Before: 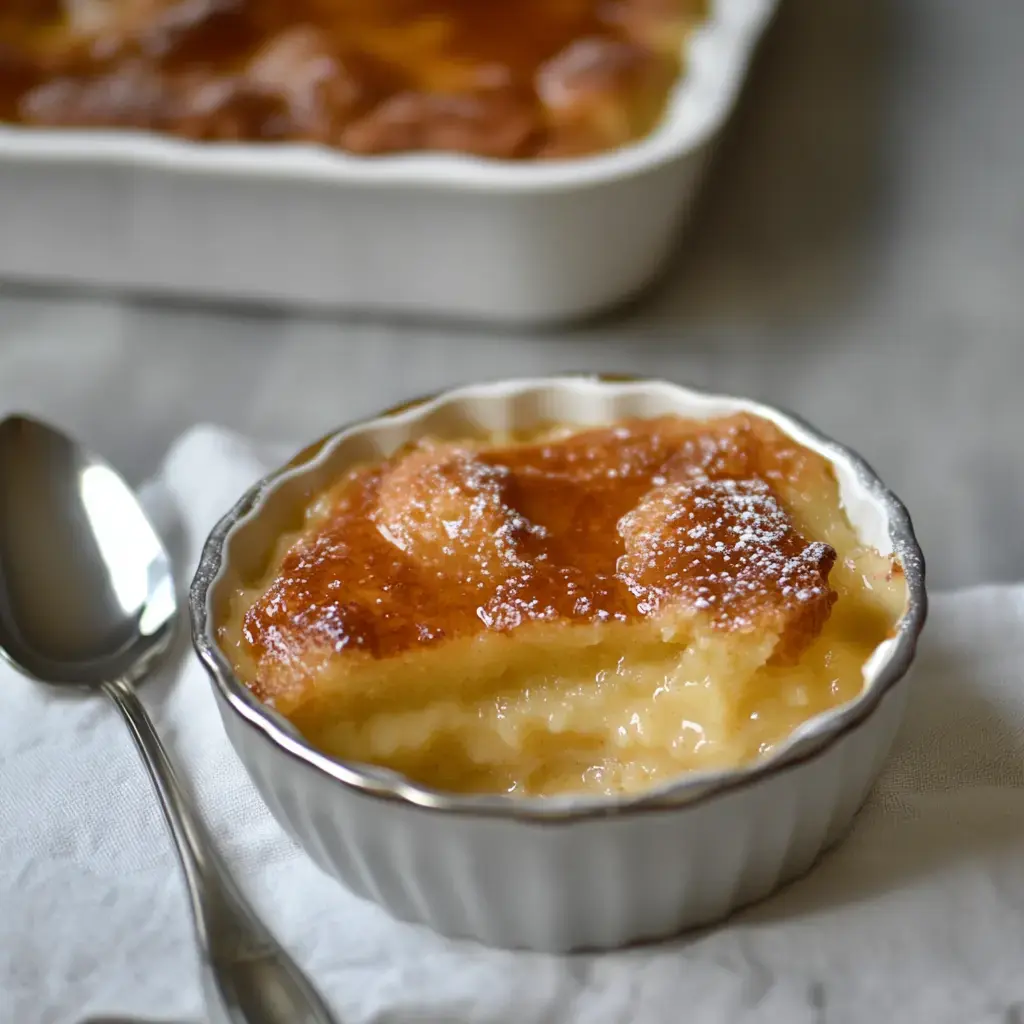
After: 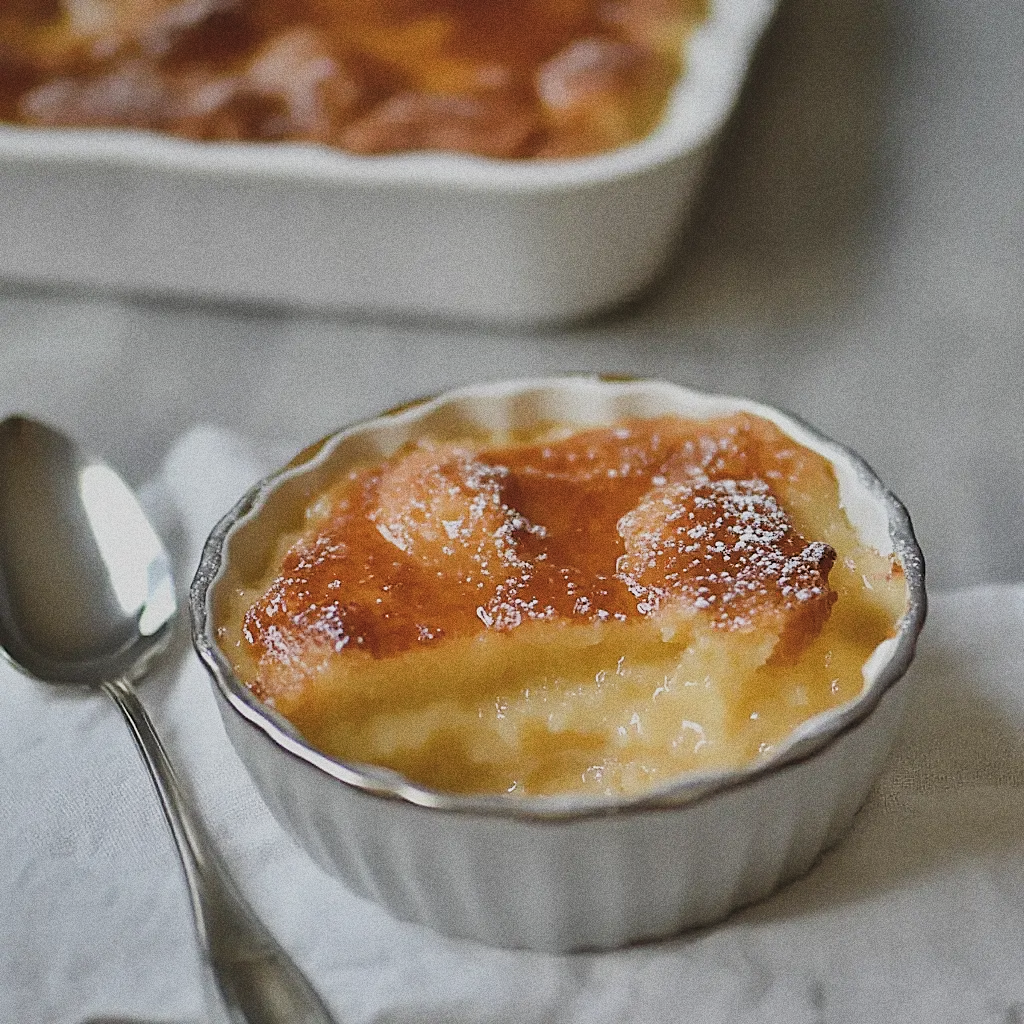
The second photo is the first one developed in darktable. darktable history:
shadows and highlights: soften with gaussian
color balance: lift [1.007, 1, 1, 1], gamma [1.097, 1, 1, 1]
grain: coarseness 0.09 ISO, strength 40%
sharpen: radius 1.4, amount 1.25, threshold 0.7
filmic rgb: black relative exposure -7.65 EV, white relative exposure 4.56 EV, hardness 3.61
